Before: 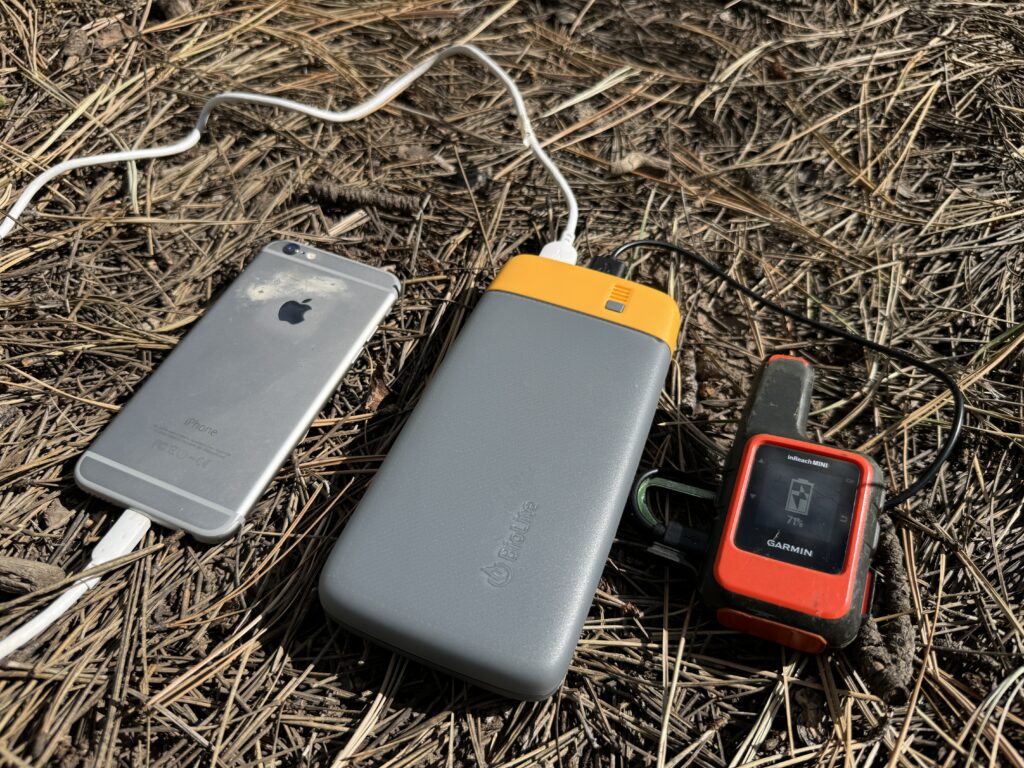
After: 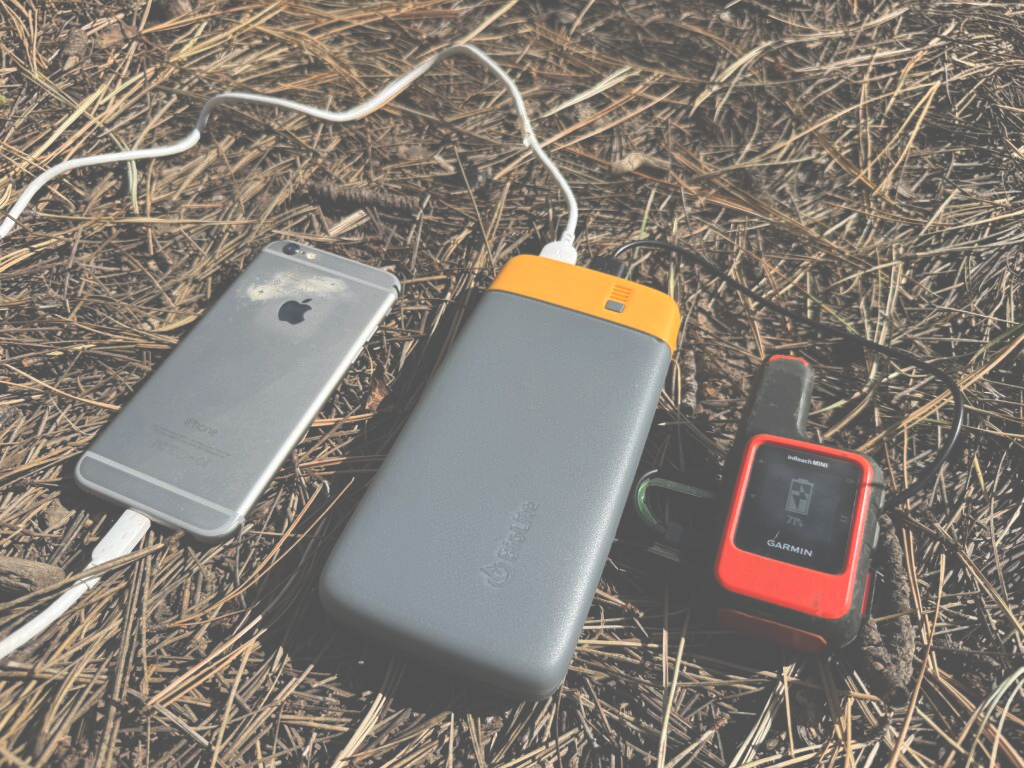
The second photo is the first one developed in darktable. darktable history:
exposure: black level correction -0.086, compensate highlight preservation false
tone equalizer: mask exposure compensation -0.503 EV
